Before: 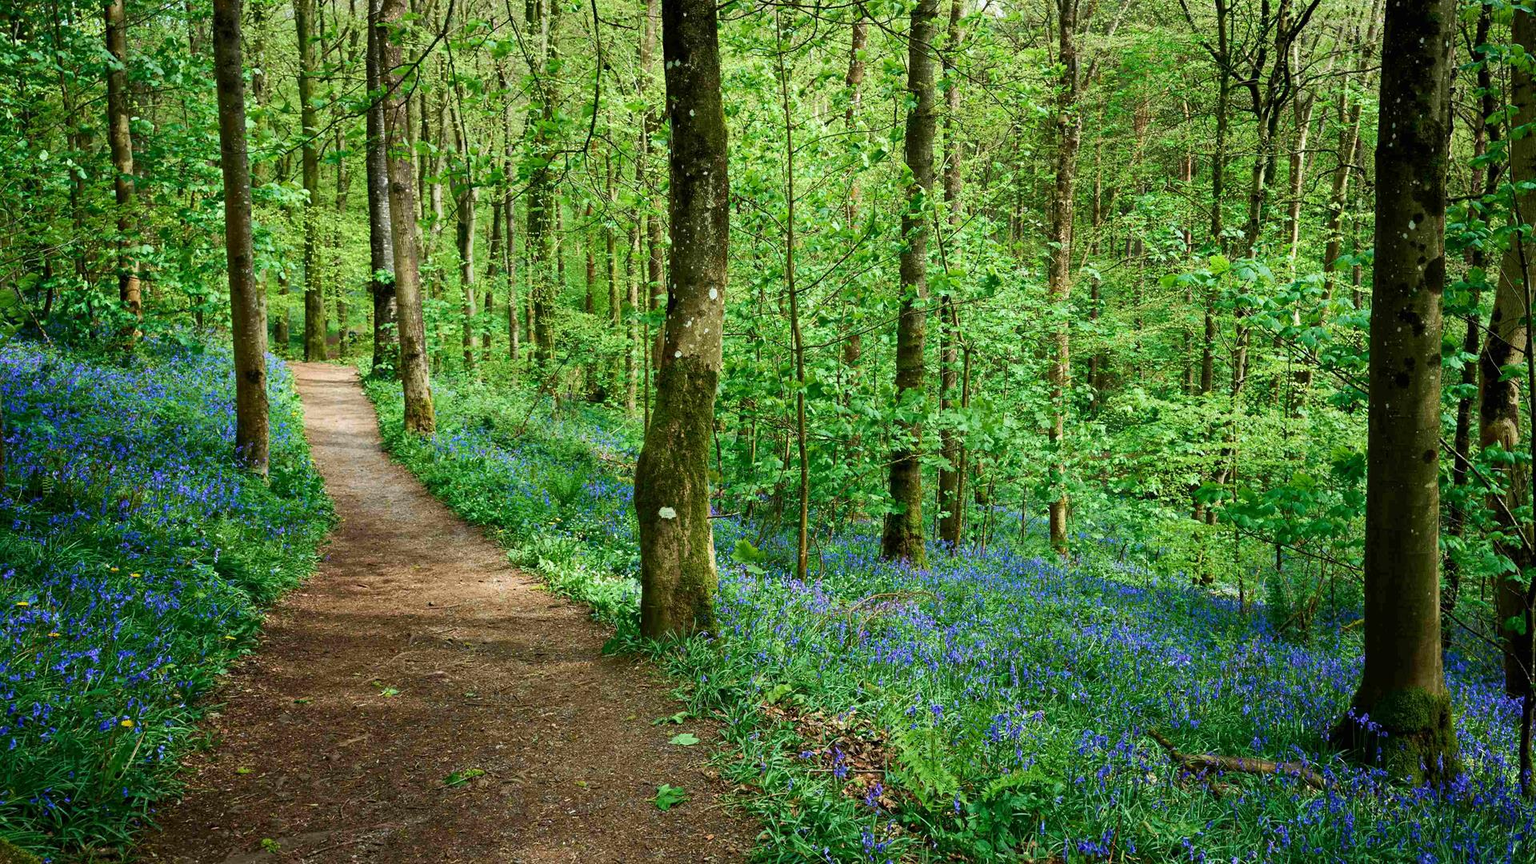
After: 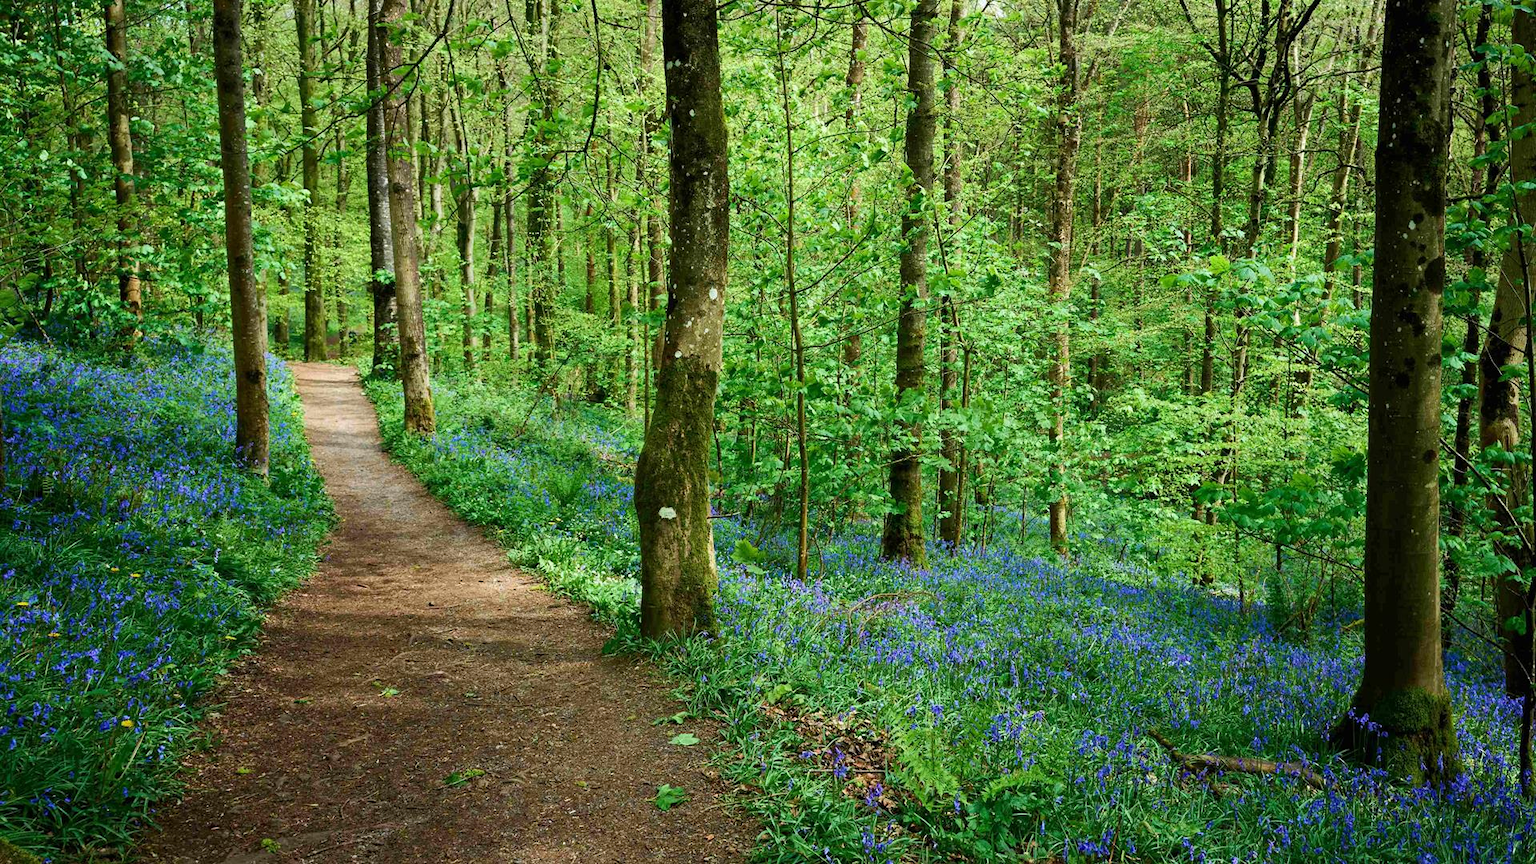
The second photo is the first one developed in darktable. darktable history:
shadows and highlights: radius 331.81, shadows 55.27, highlights -98.29, compress 94.31%, shadows color adjustment 99.16%, highlights color adjustment 0.166%, soften with gaussian
